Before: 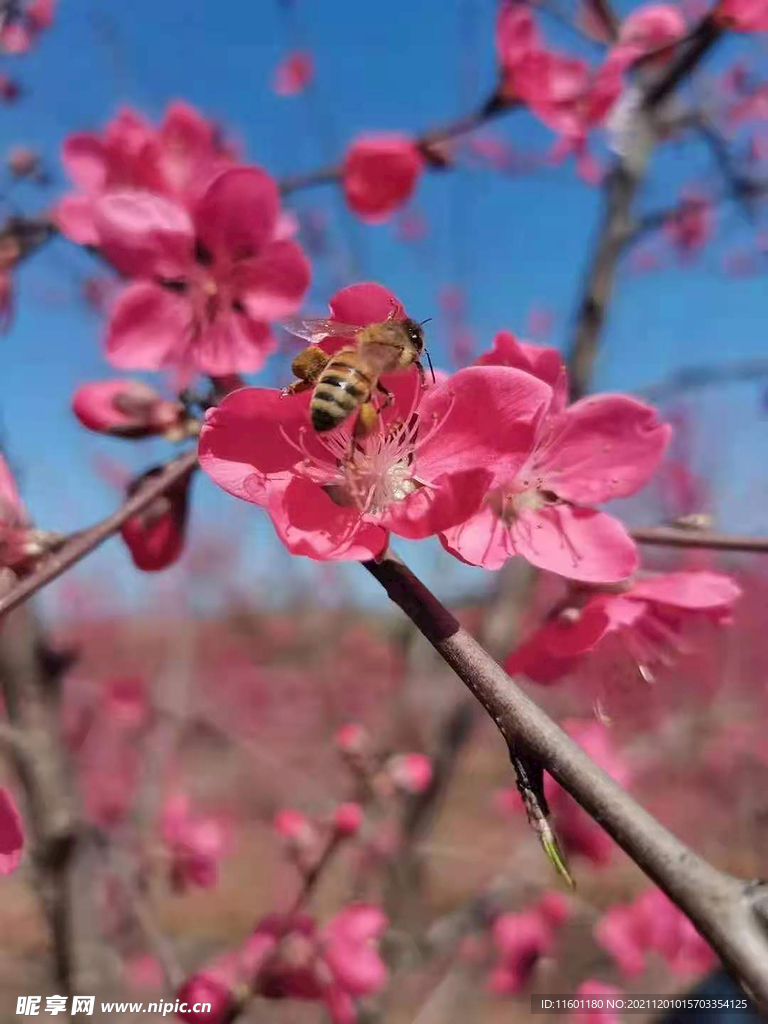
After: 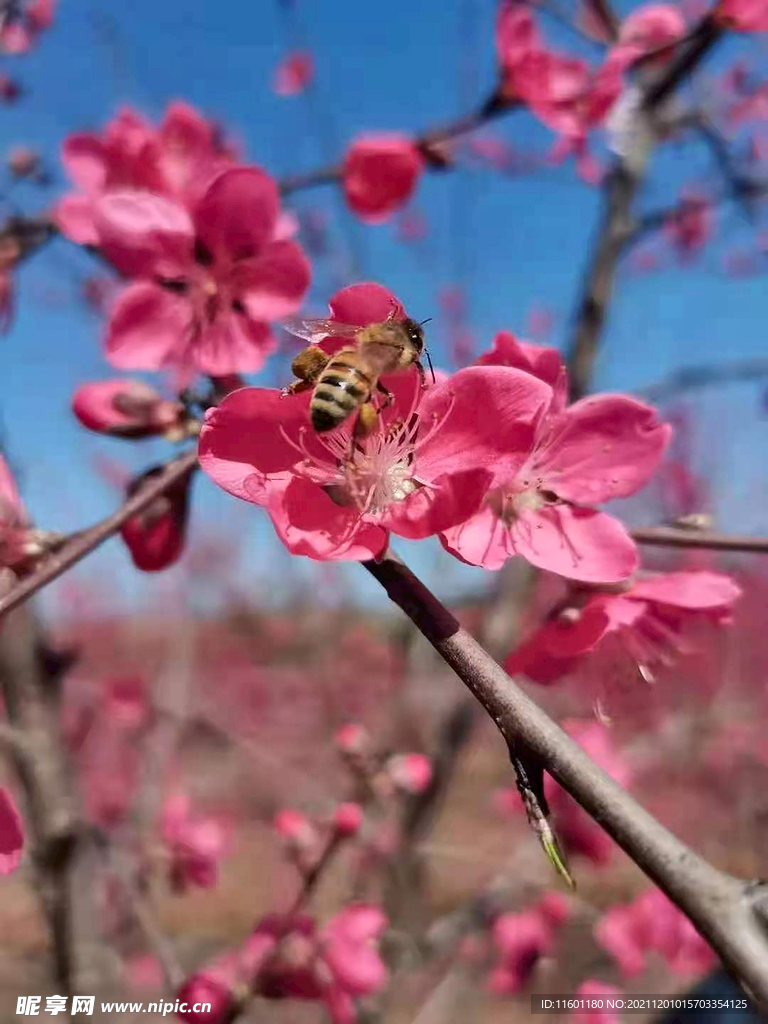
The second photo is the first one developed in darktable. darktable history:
local contrast: mode bilateral grid, contrast 19, coarseness 51, detail 132%, midtone range 0.2
